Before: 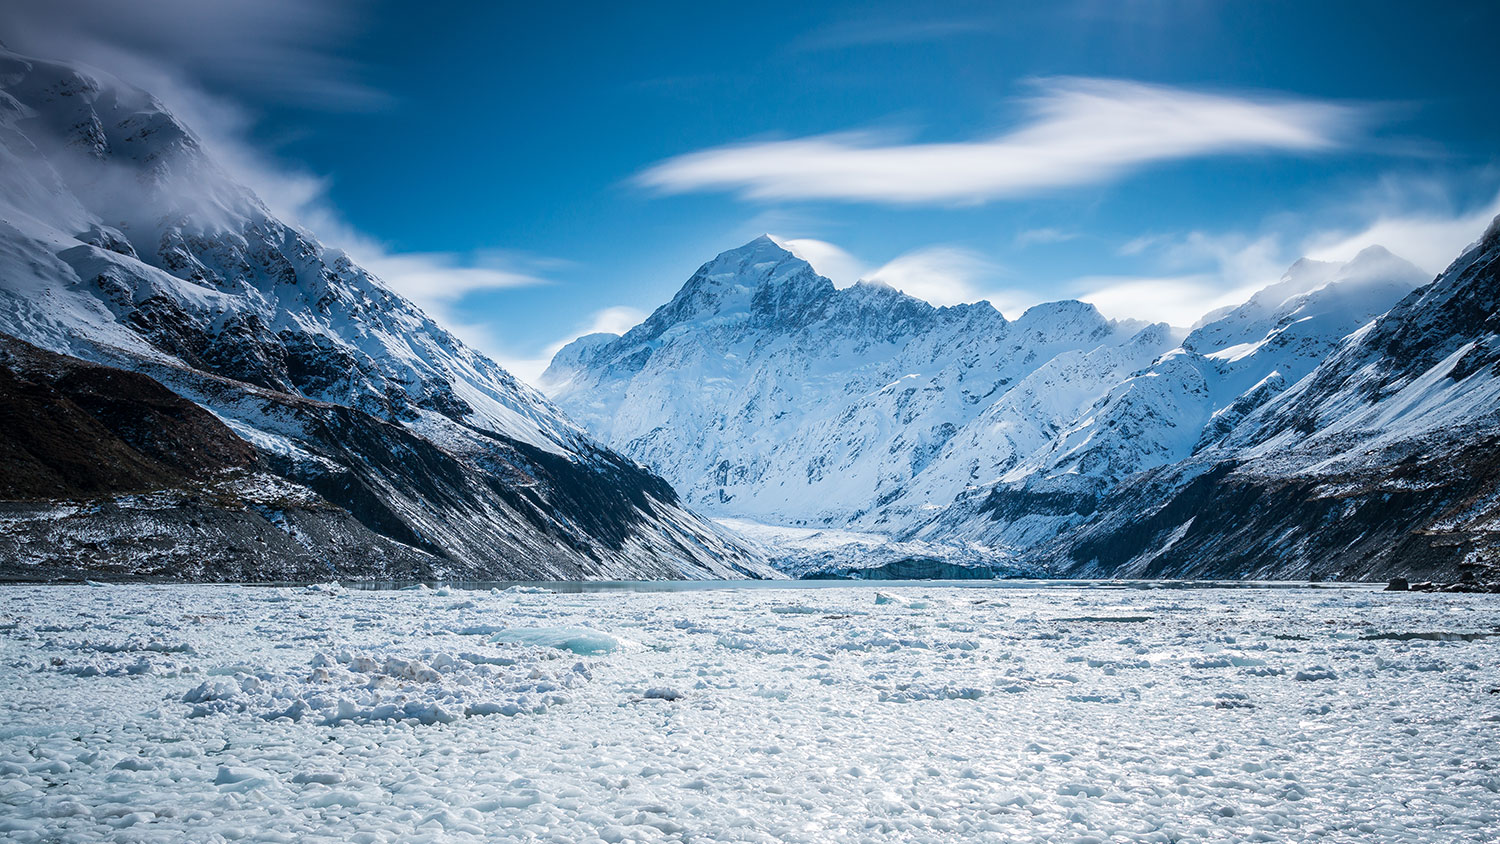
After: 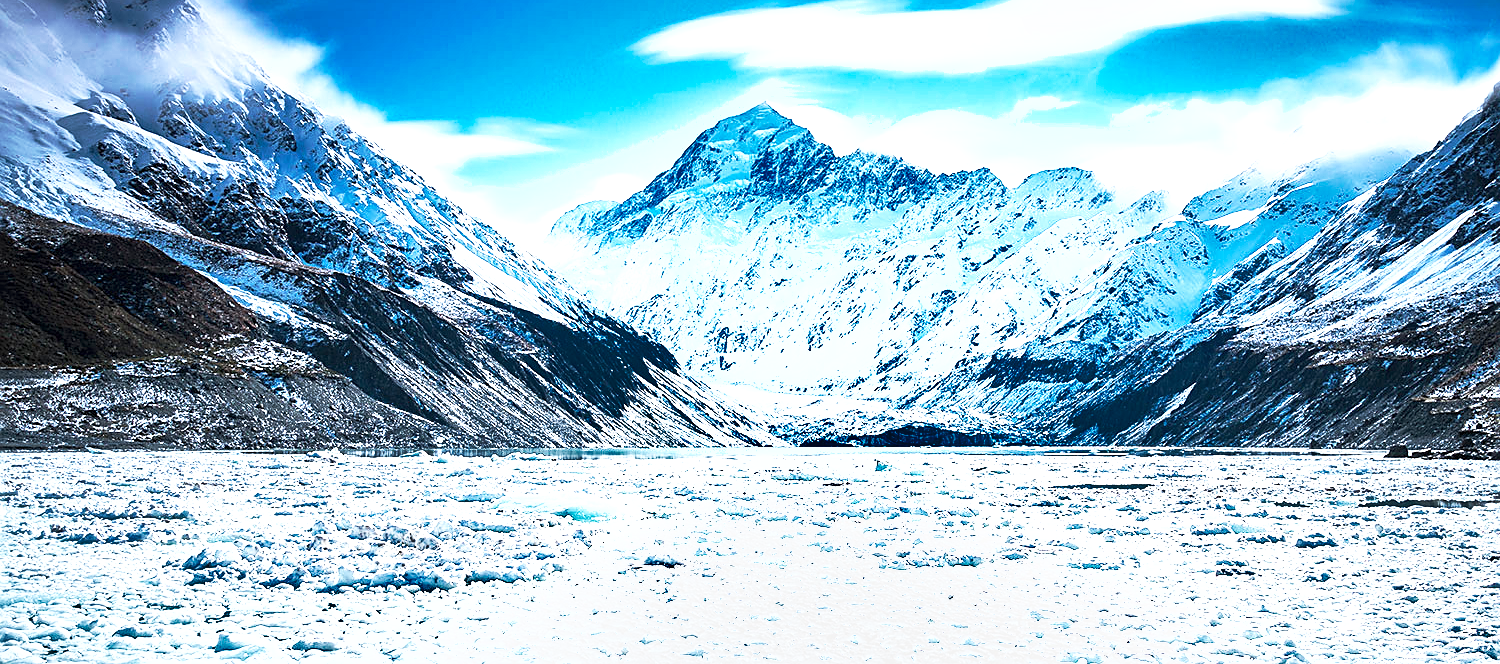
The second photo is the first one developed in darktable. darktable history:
base curve: curves: ch0 [(0, 0) (0.257, 0.25) (0.482, 0.586) (0.757, 0.871) (1, 1)], preserve colors none
sharpen: on, module defaults
shadows and highlights: shadows 39.57, highlights -52.16, low approximation 0.01, soften with gaussian
exposure: black level correction 0, exposure 1.374 EV, compensate exposure bias true, compensate highlight preservation false
crop and rotate: top 15.861%, bottom 5.354%
